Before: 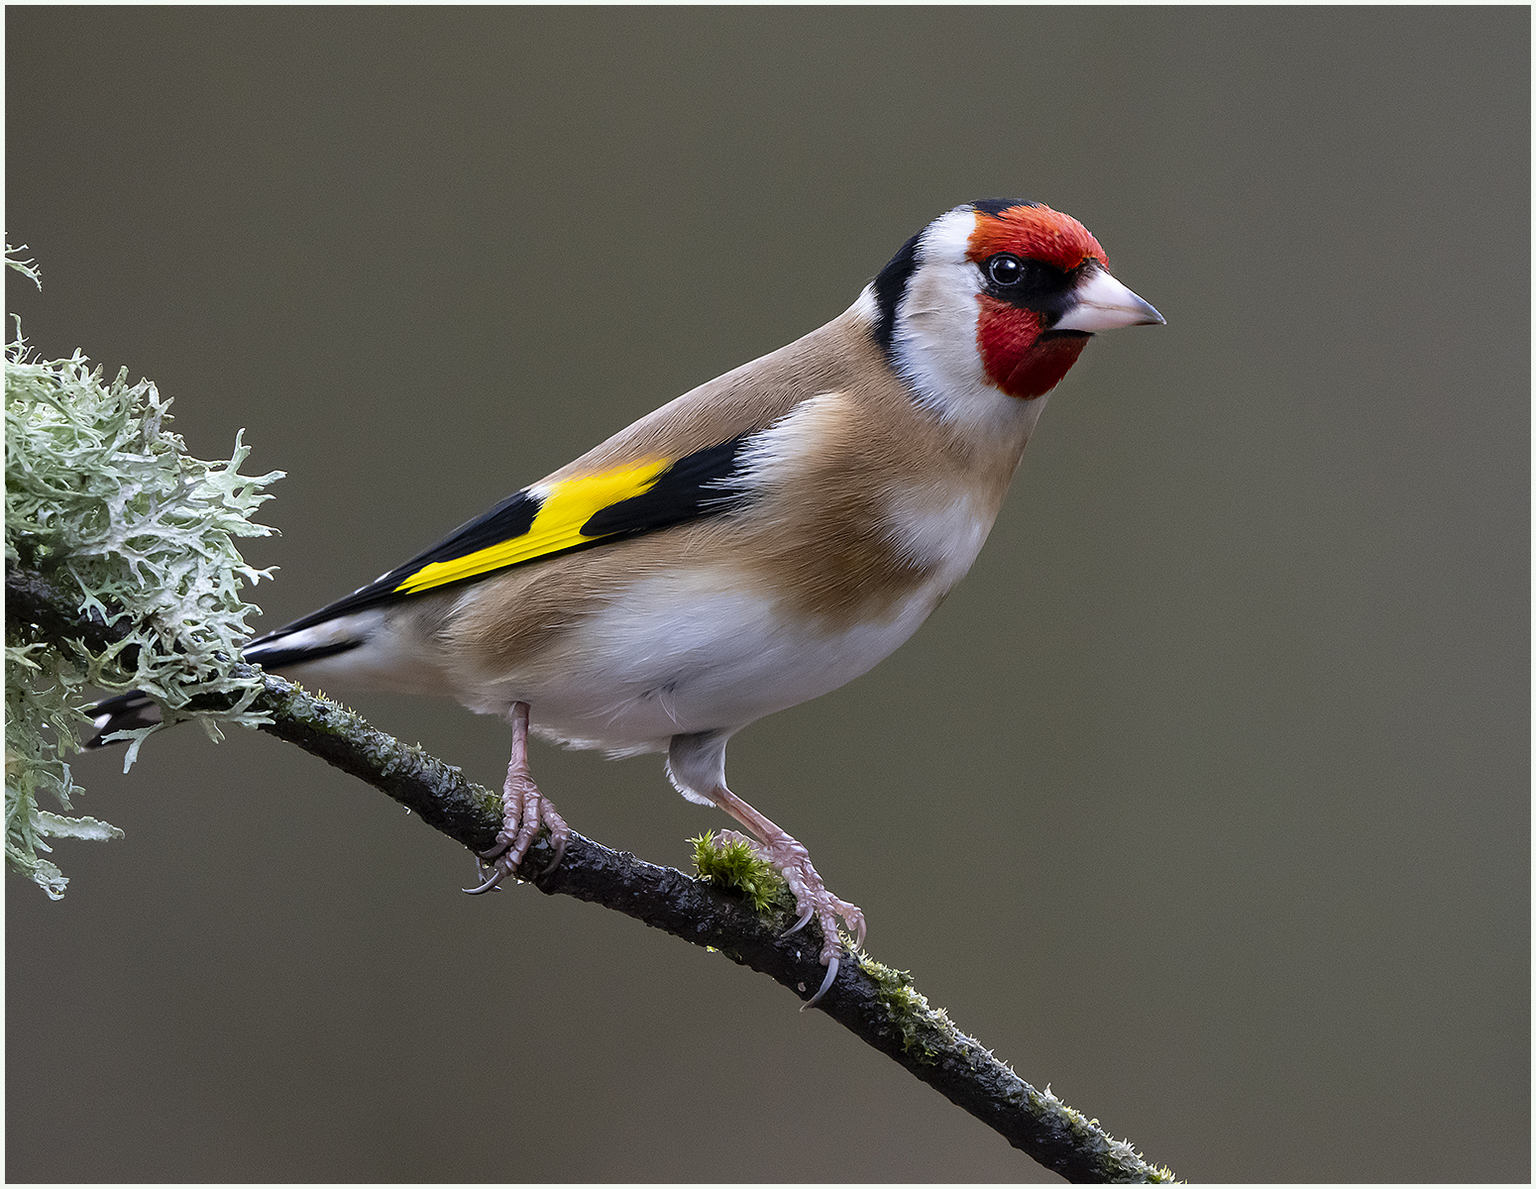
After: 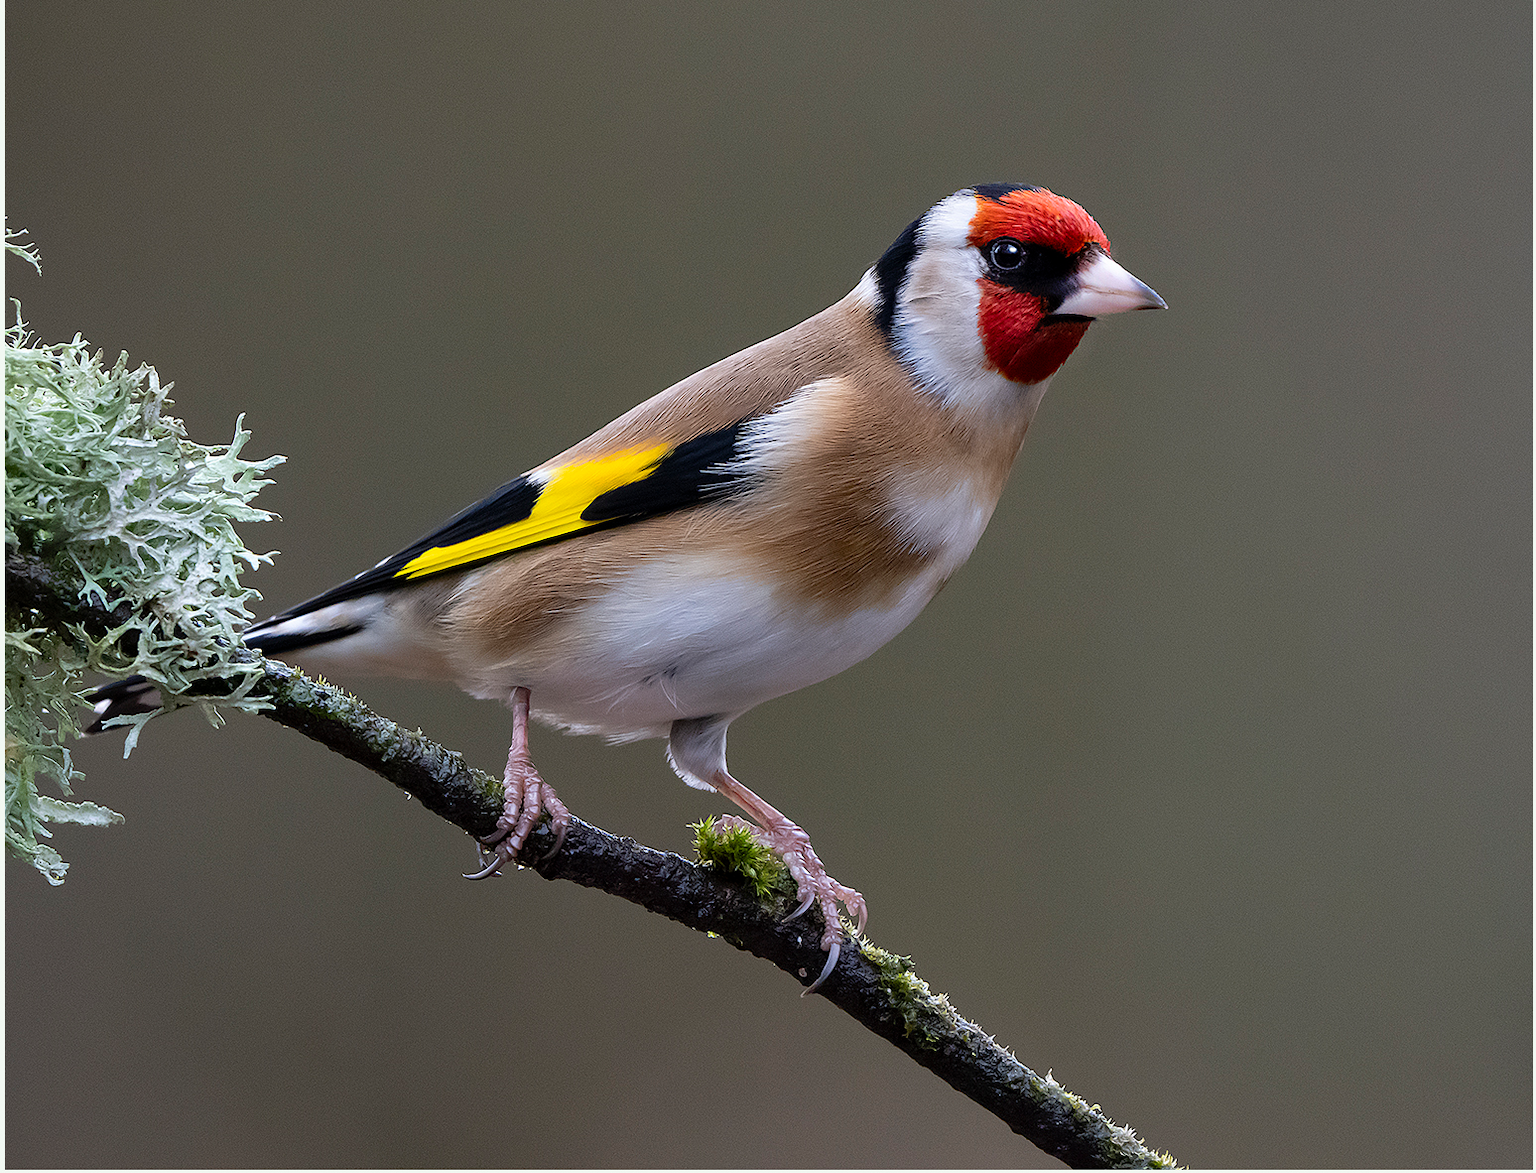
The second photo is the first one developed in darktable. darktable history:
crop: top 1.347%, right 0.08%
